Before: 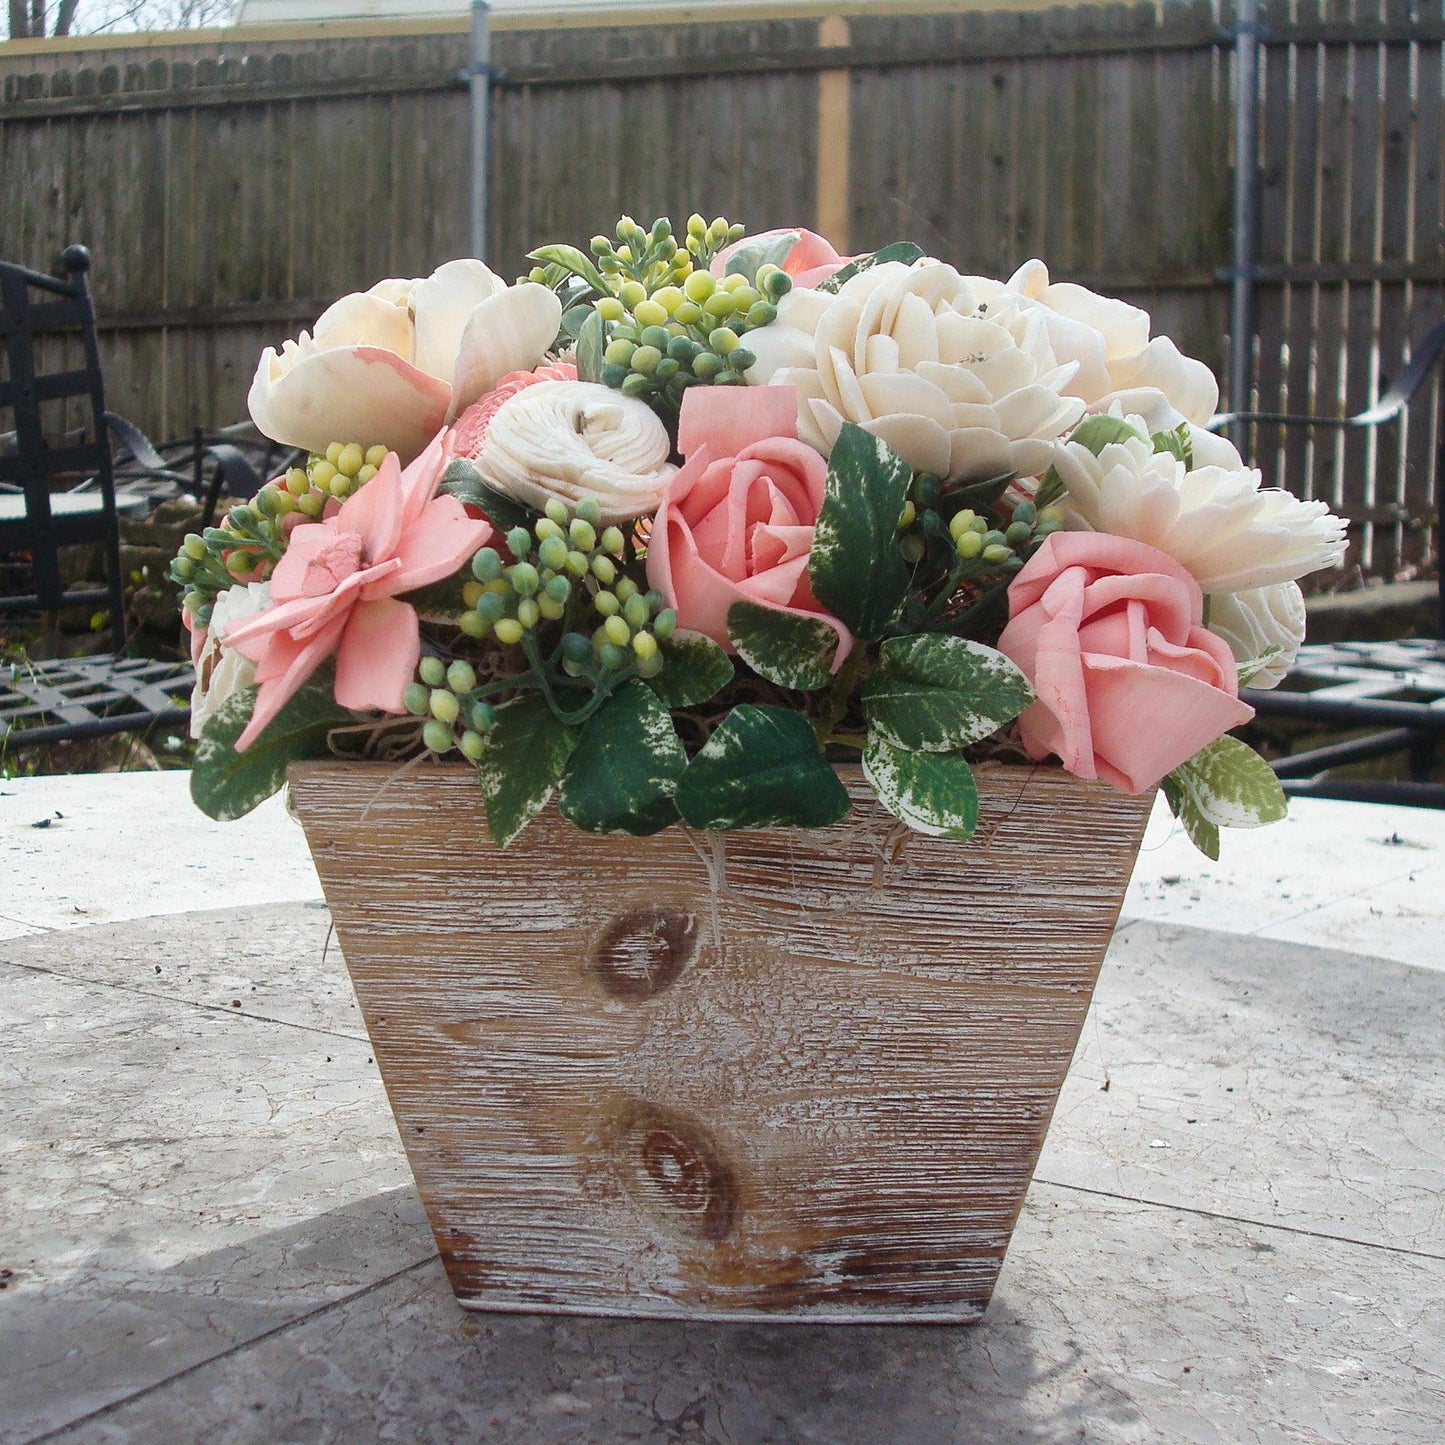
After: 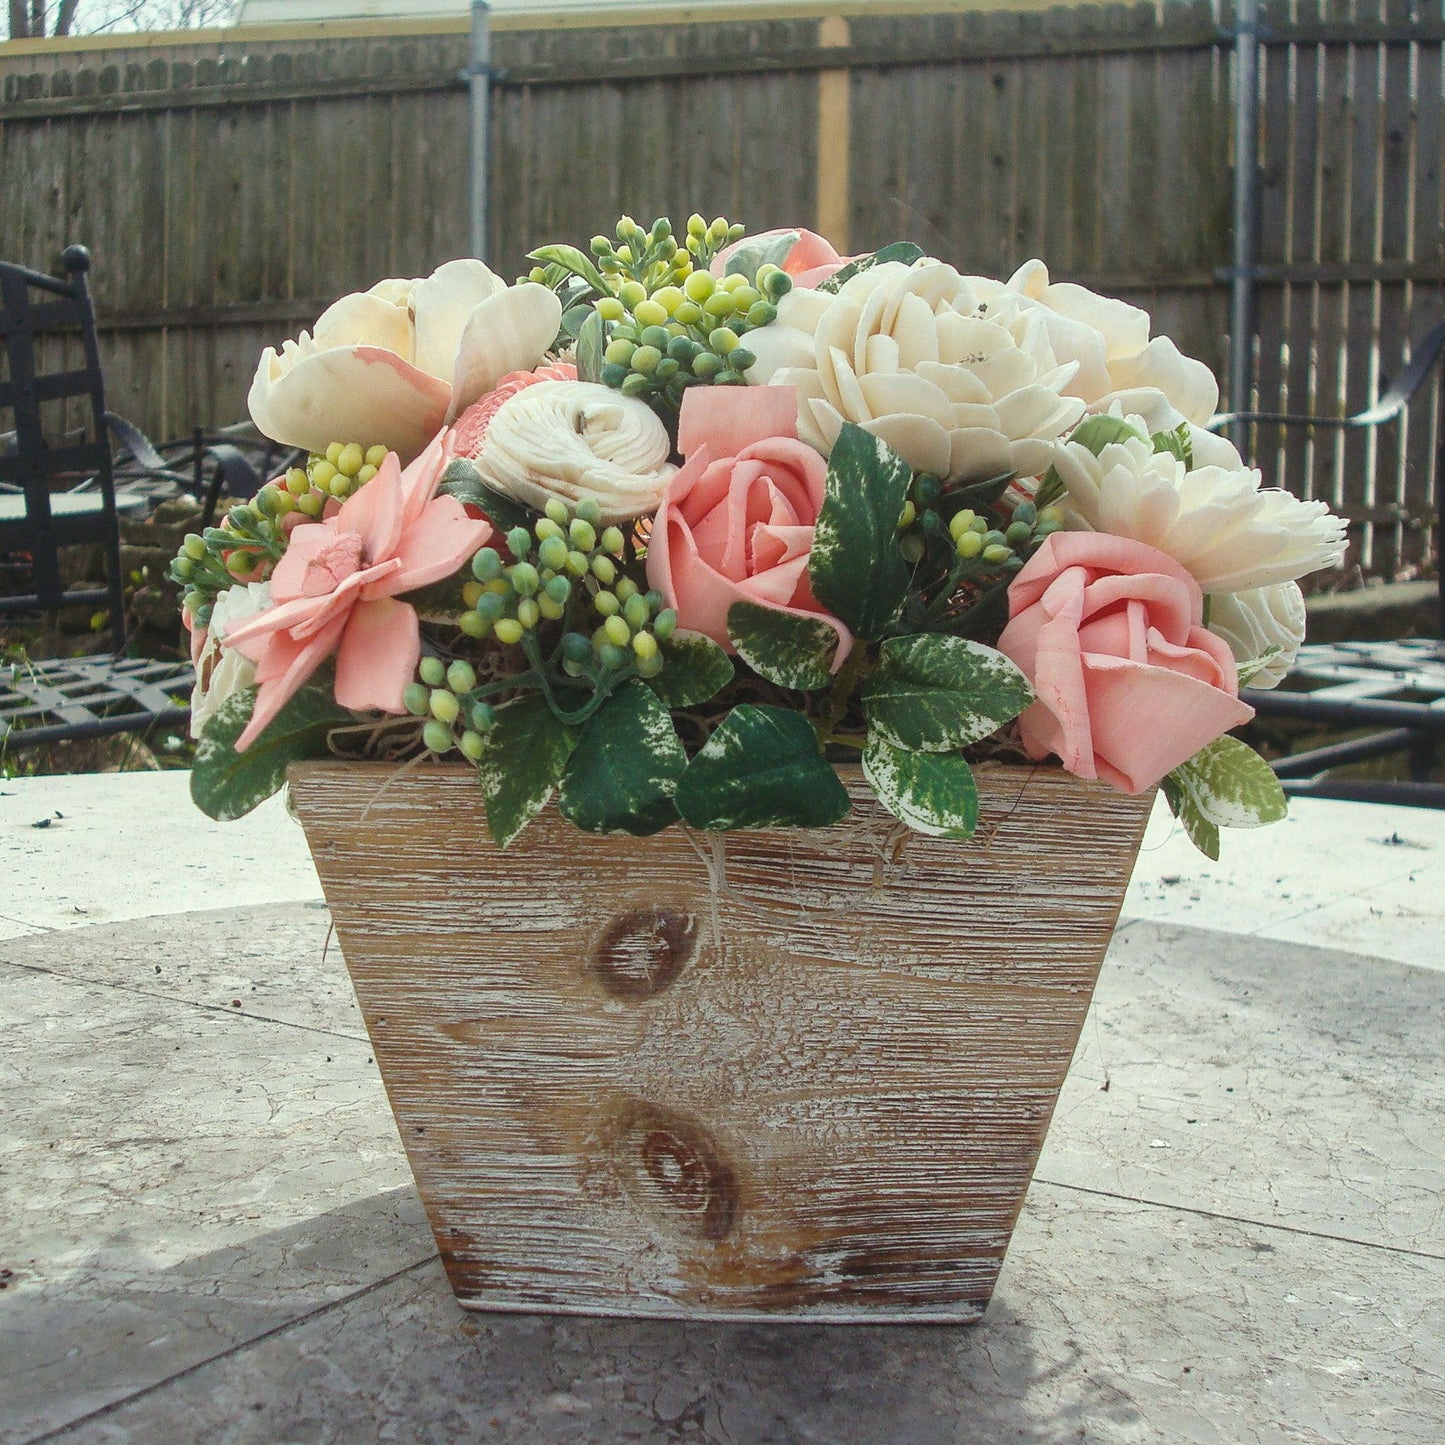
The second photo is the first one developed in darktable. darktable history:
exposure: black level correction -0.003, exposure 0.033 EV, compensate highlight preservation false
local contrast: detail 109%
color calibration: illuminant same as pipeline (D50), adaptation XYZ, x 0.346, y 0.358, temperature 5008.28 K, clip negative RGB from gamut false
color correction: highlights a* -4.28, highlights b* 6.46
